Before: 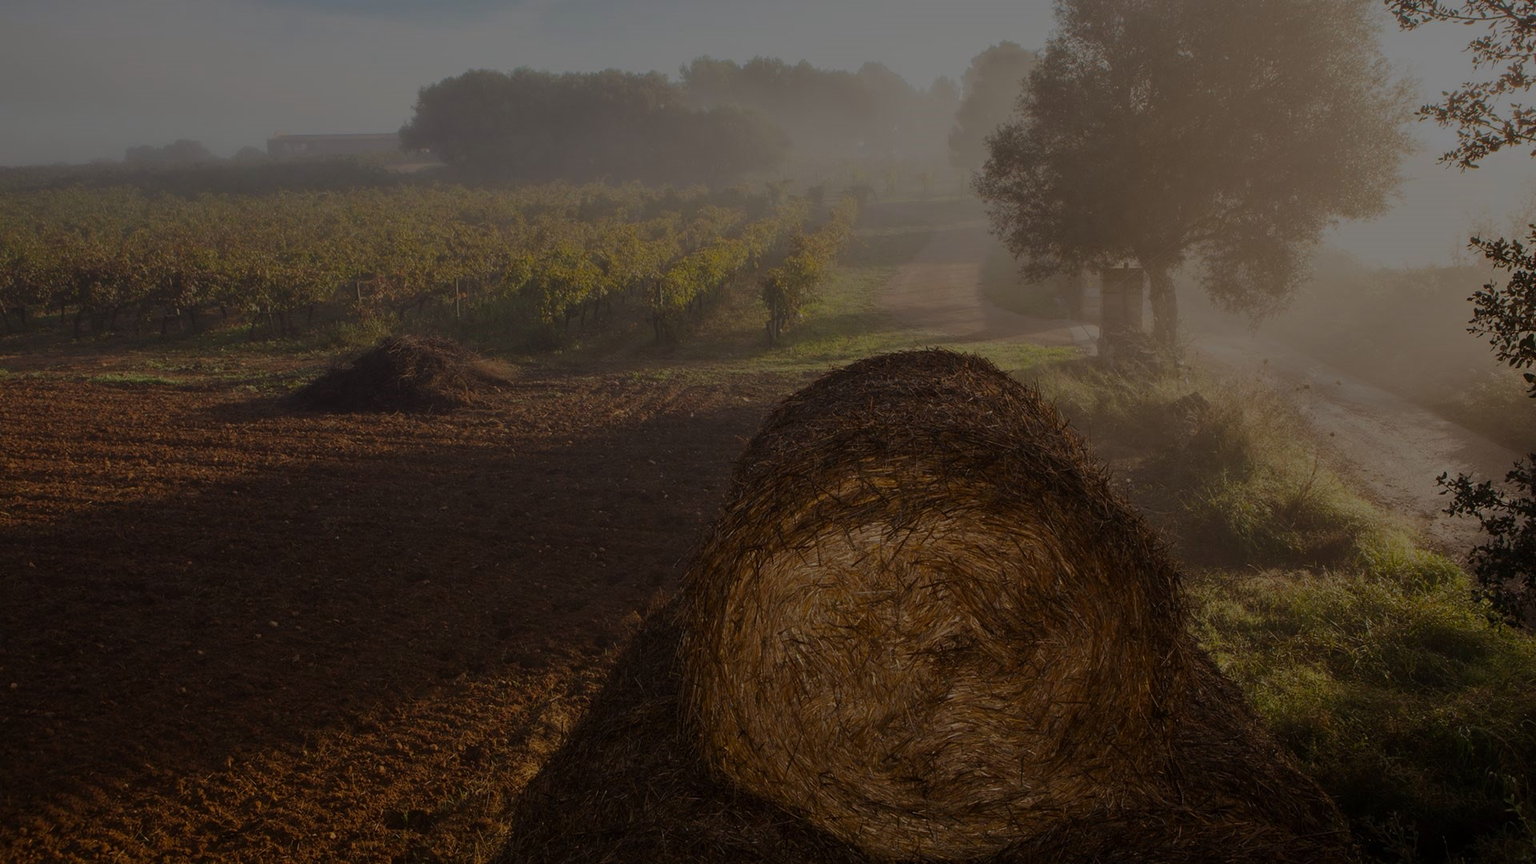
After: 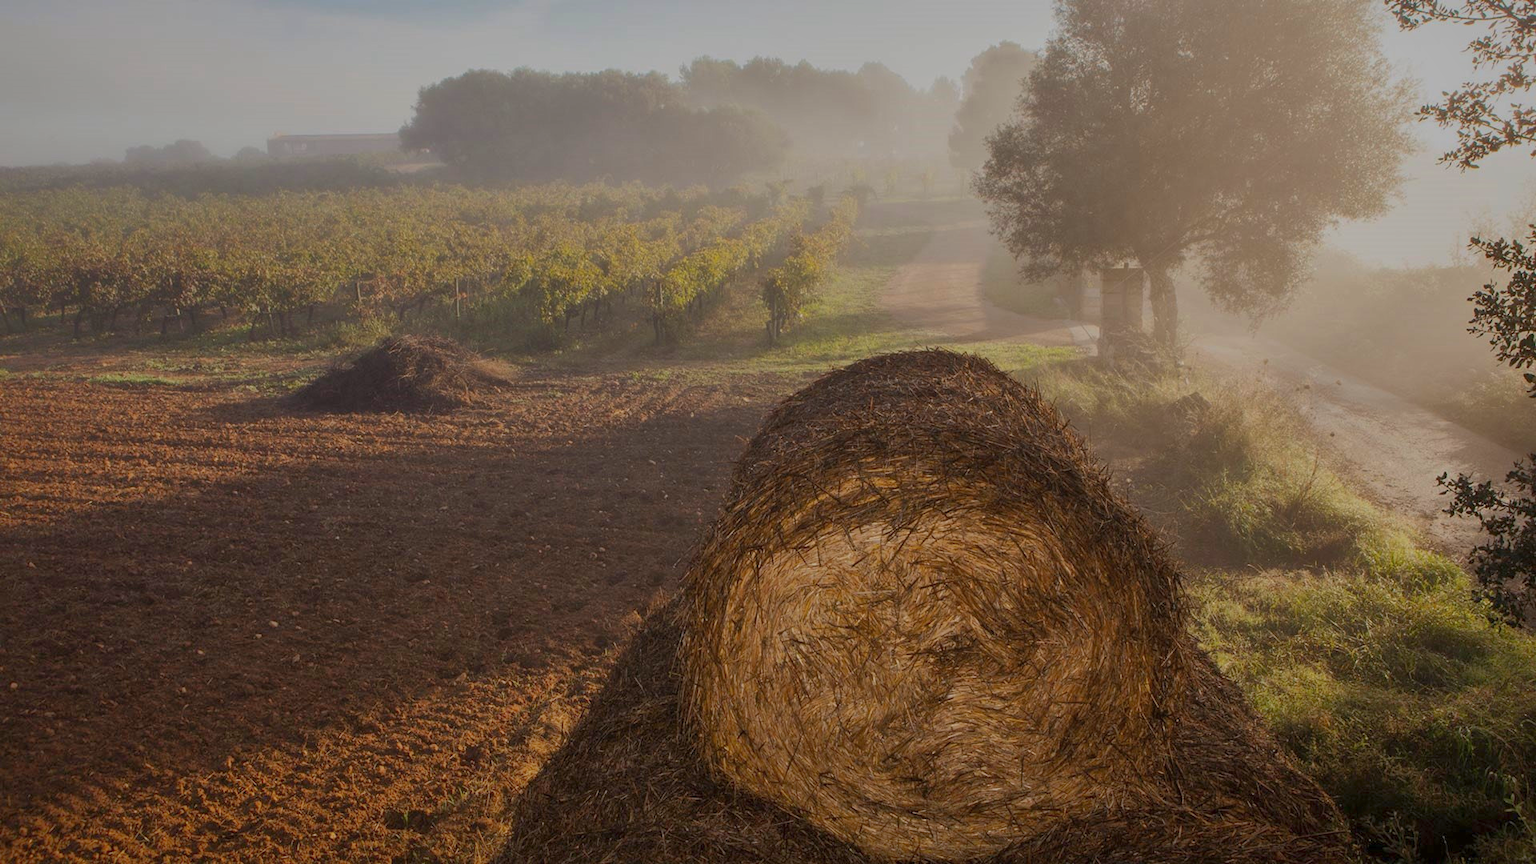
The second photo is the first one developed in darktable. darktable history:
exposure: exposure 1.223 EV, compensate highlight preservation false
shadows and highlights: on, module defaults
